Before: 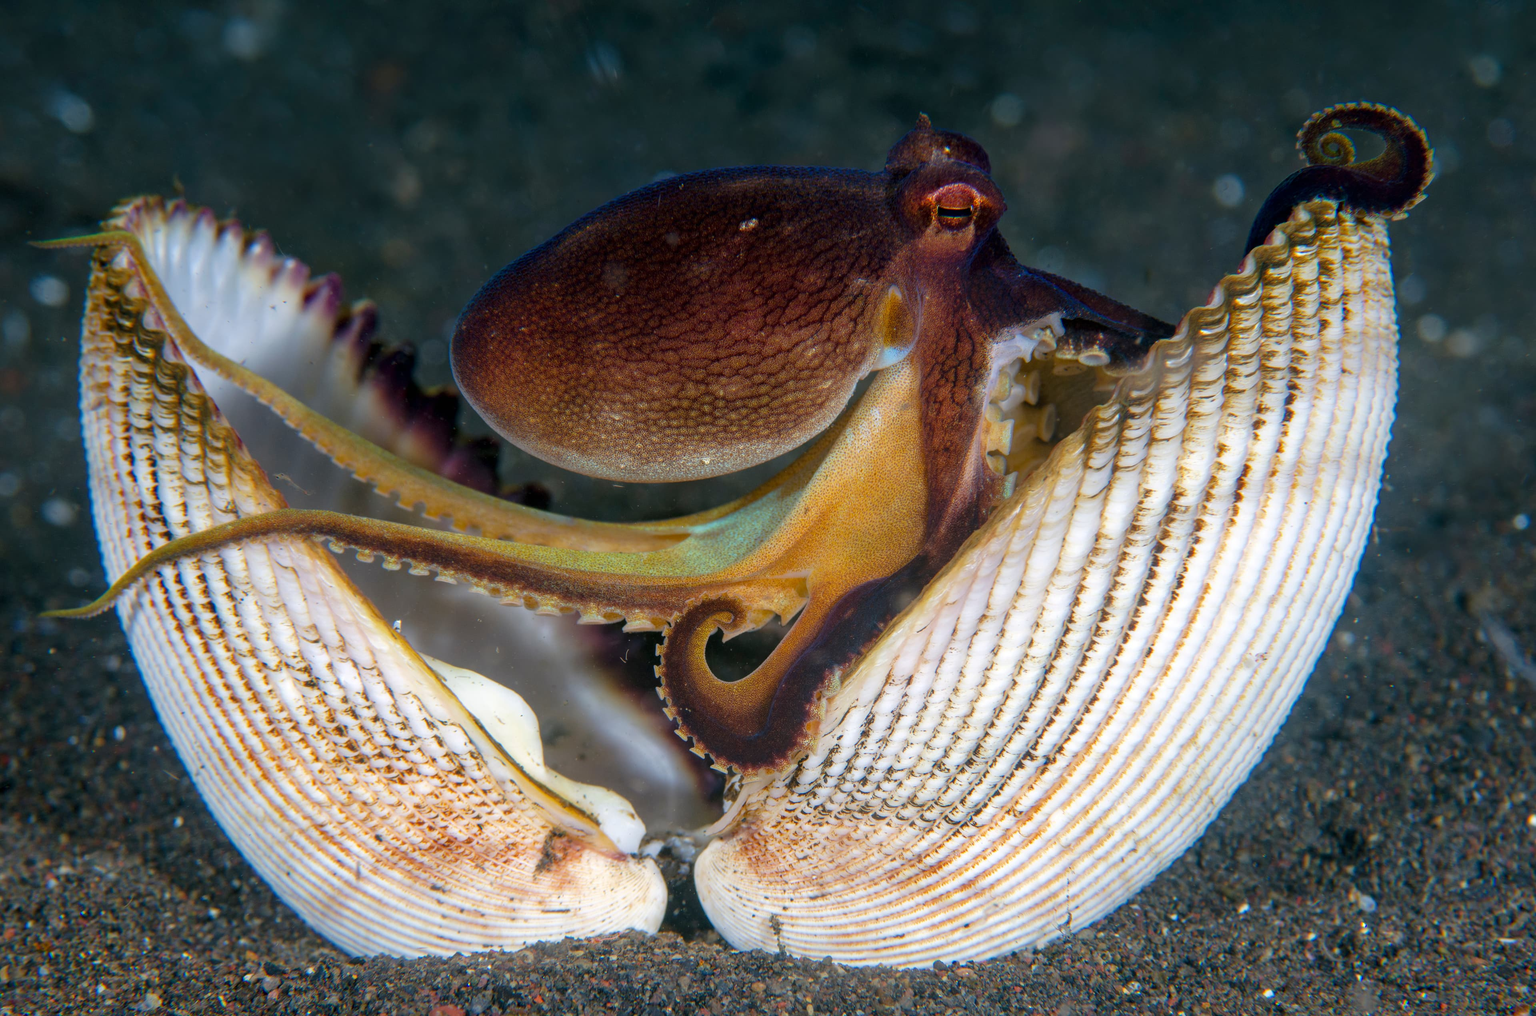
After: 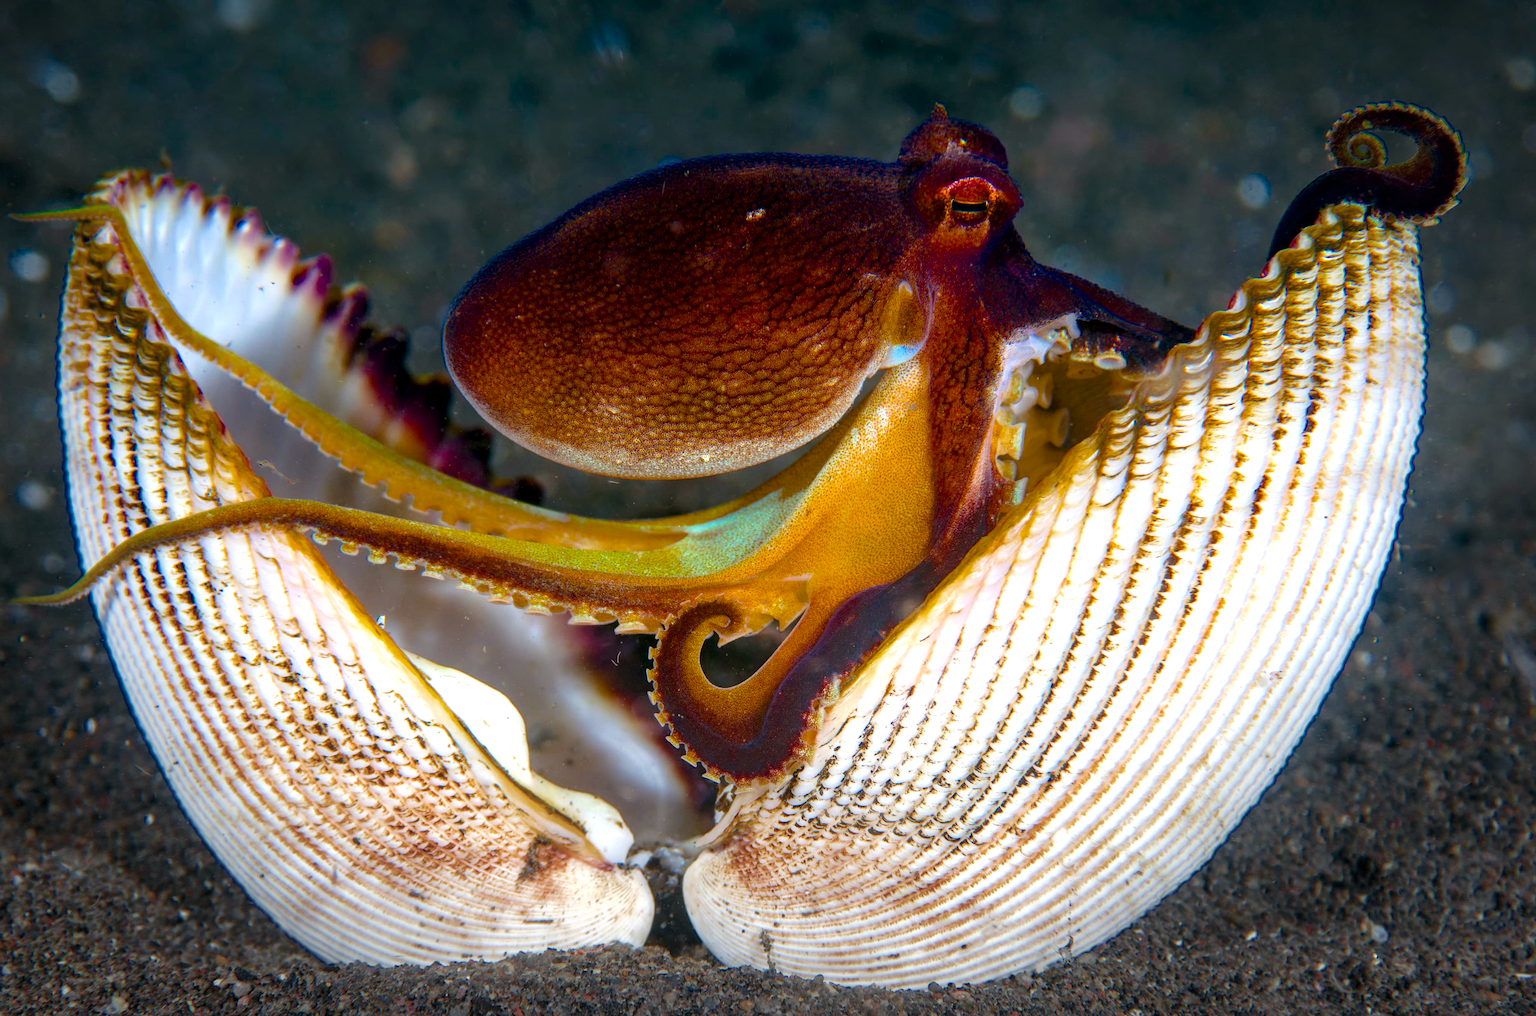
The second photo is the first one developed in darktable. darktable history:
color balance rgb: shadows lift › chroma 4.73%, shadows lift › hue 26.2°, linear chroma grading › global chroma 15.607%, perceptual saturation grading › global saturation 25.224%, saturation formula JzAzBz (2021)
crop and rotate: angle -1.39°
vignetting: fall-off start 67.64%, fall-off radius 67.55%, center (-0.053, -0.354), automatic ratio true, unbound false
shadows and highlights: shadows -11.89, white point adjustment 3.82, highlights 26.82, highlights color adjustment 77.89%
exposure: black level correction 0.001, exposure 0.5 EV, compensate exposure bias true, compensate highlight preservation false
